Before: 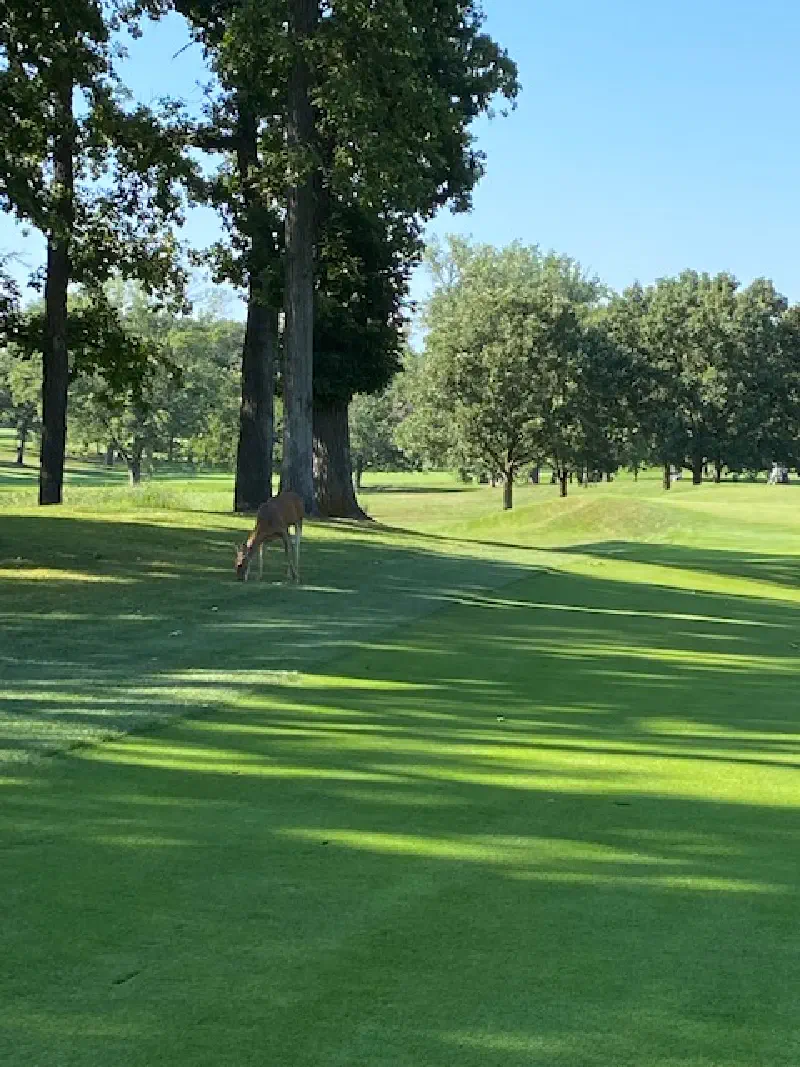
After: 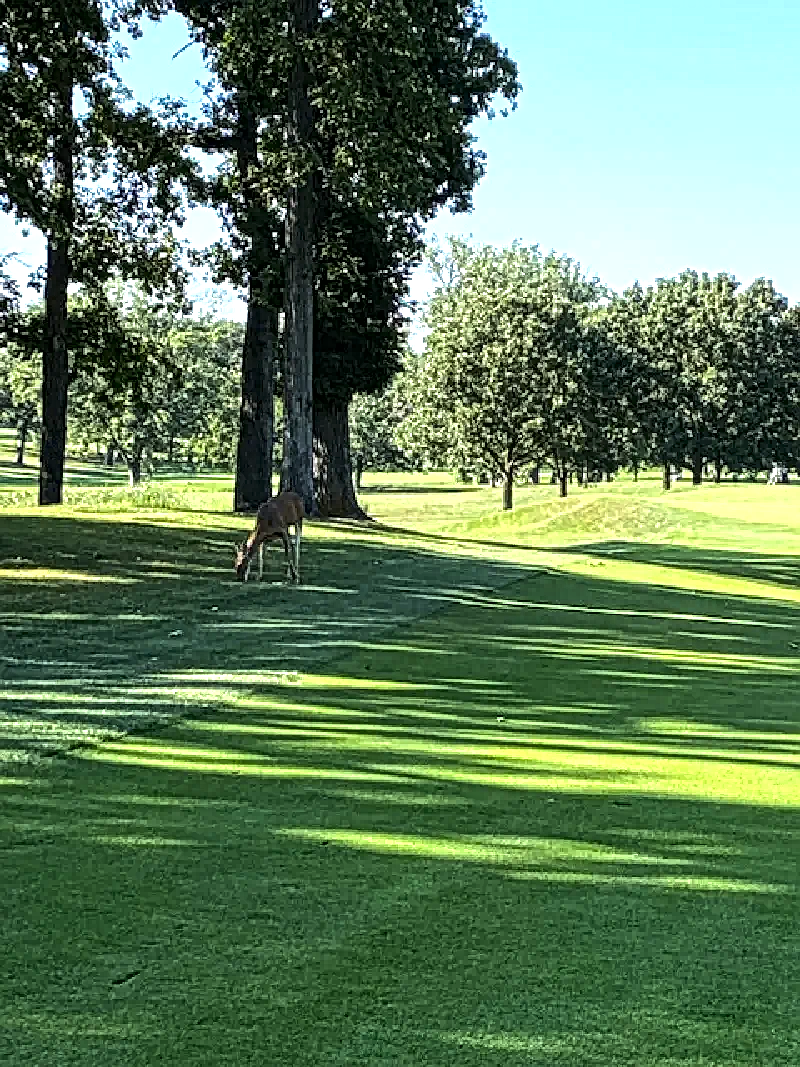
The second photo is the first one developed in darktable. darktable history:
tone equalizer: -8 EV -0.75 EV, -7 EV -0.7 EV, -6 EV -0.6 EV, -5 EV -0.4 EV, -3 EV 0.4 EV, -2 EV 0.6 EV, -1 EV 0.7 EV, +0 EV 0.75 EV, edges refinement/feathering 500, mask exposure compensation -1.57 EV, preserve details no
local contrast: mode bilateral grid, contrast 20, coarseness 3, detail 300%, midtone range 0.2
